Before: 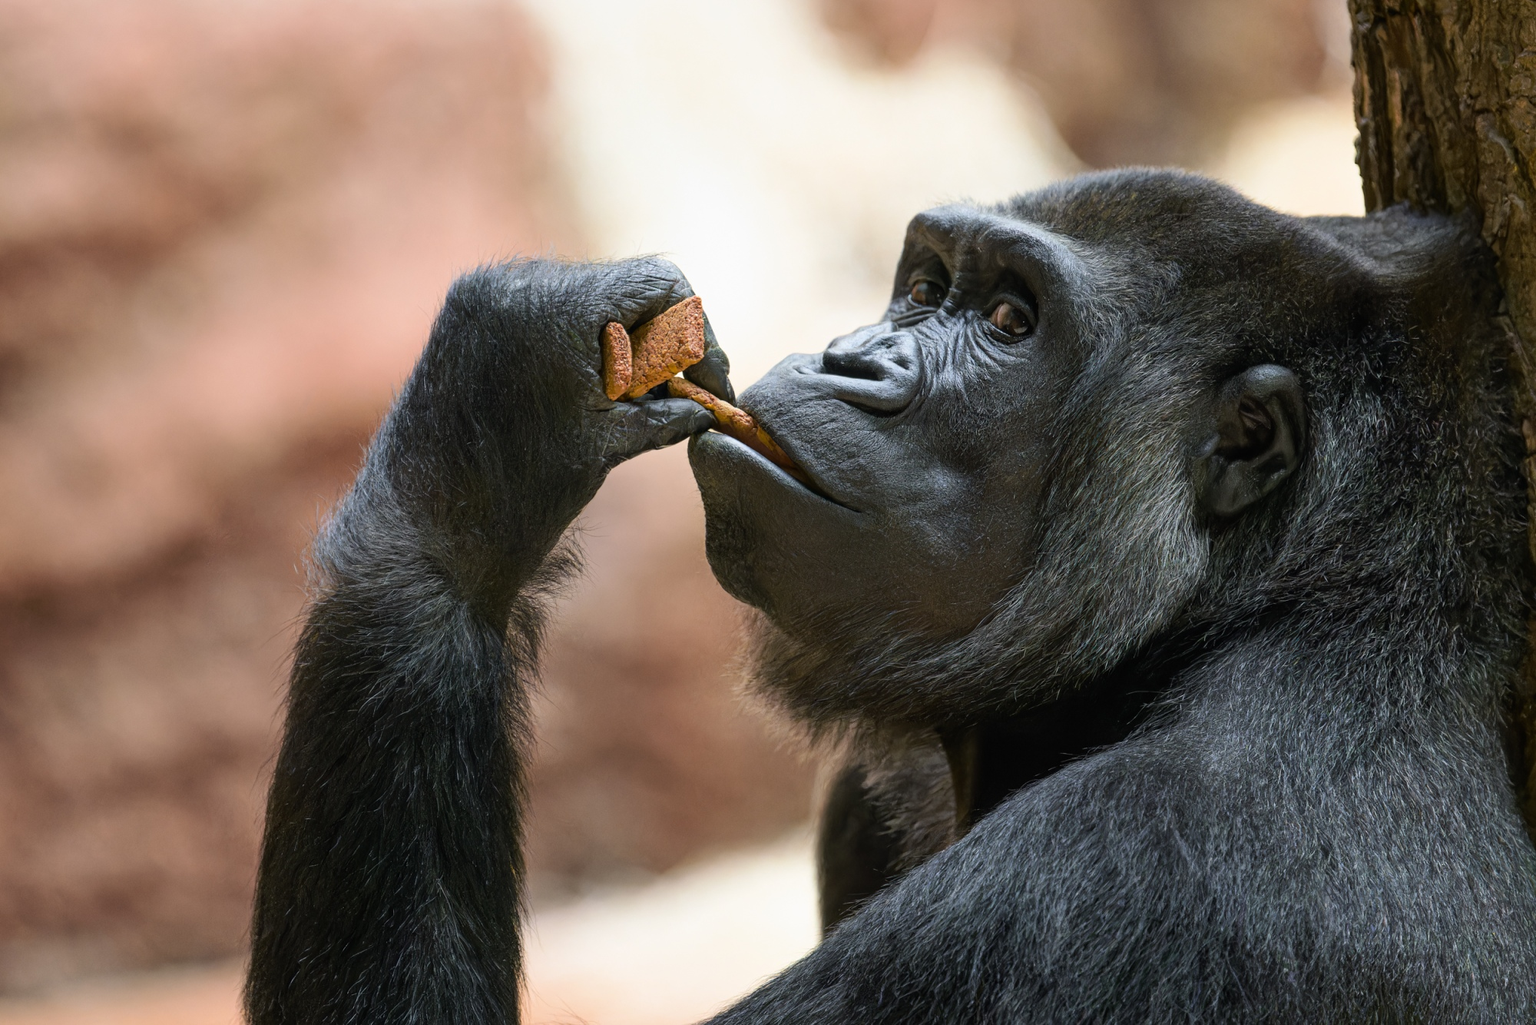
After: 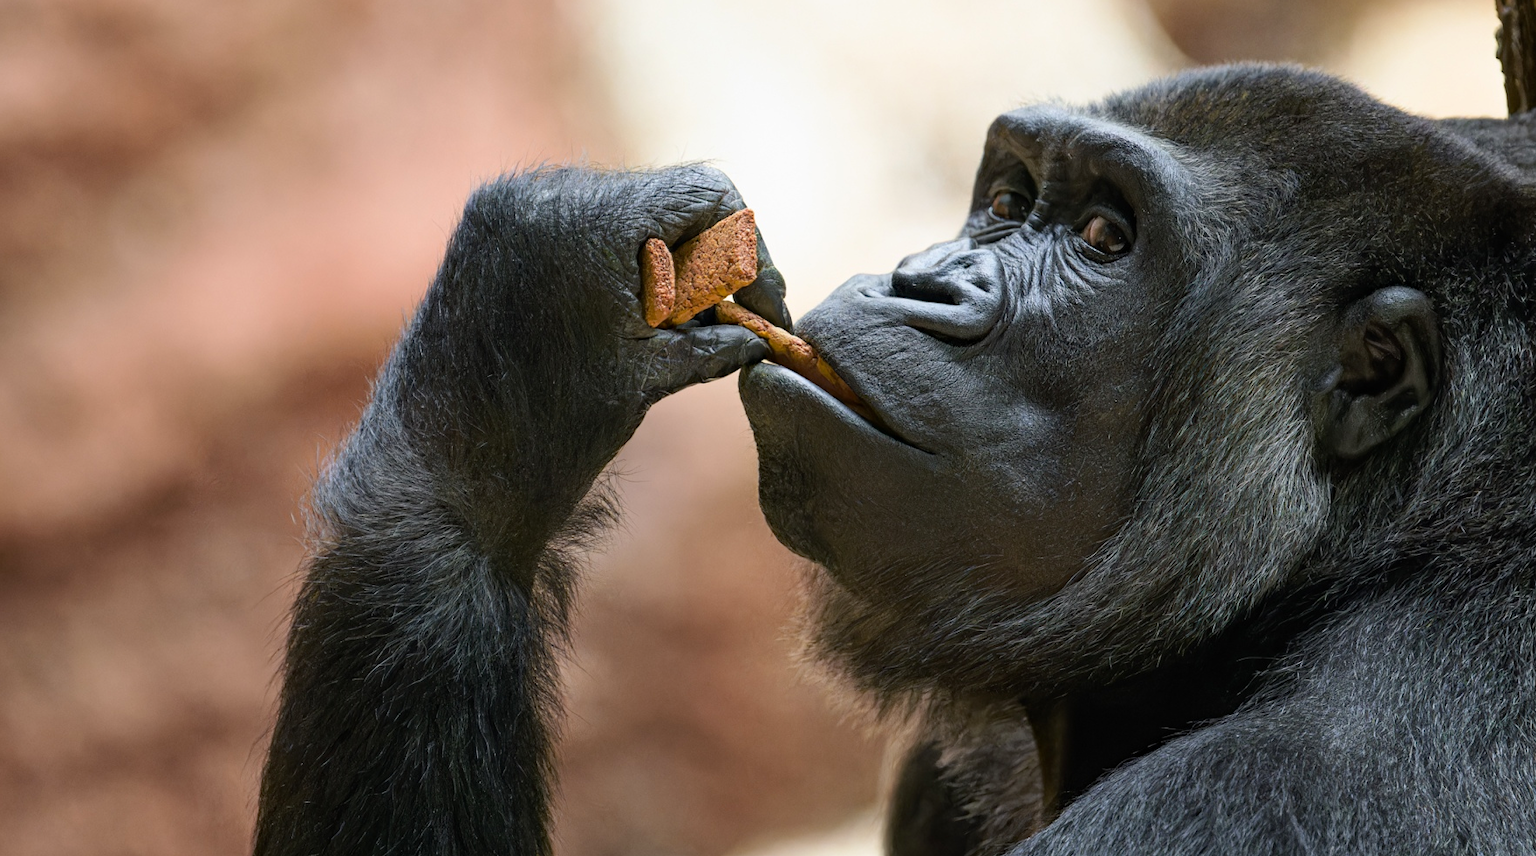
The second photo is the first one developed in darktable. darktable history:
crop and rotate: left 2.465%, top 10.997%, right 9.441%, bottom 15.327%
haze removal: compatibility mode true, adaptive false
